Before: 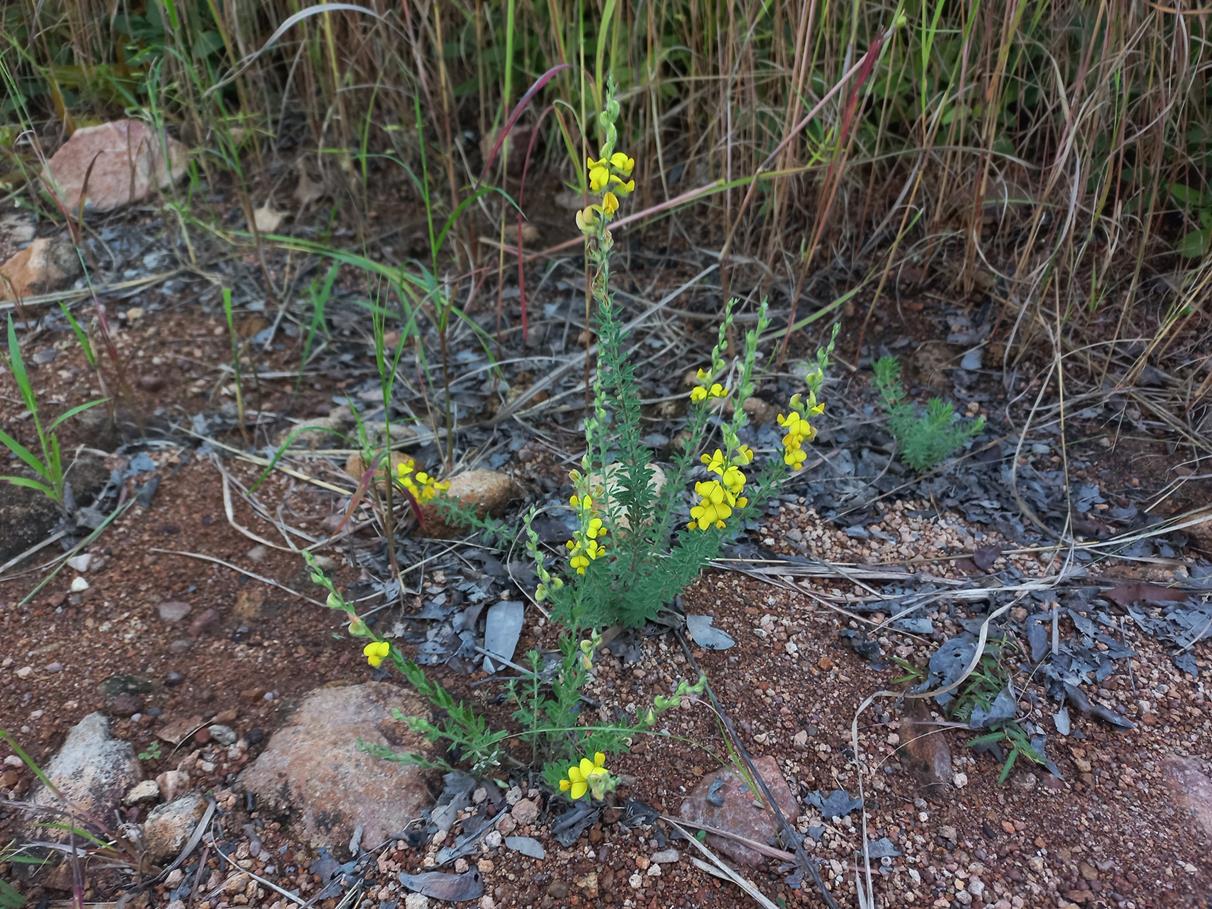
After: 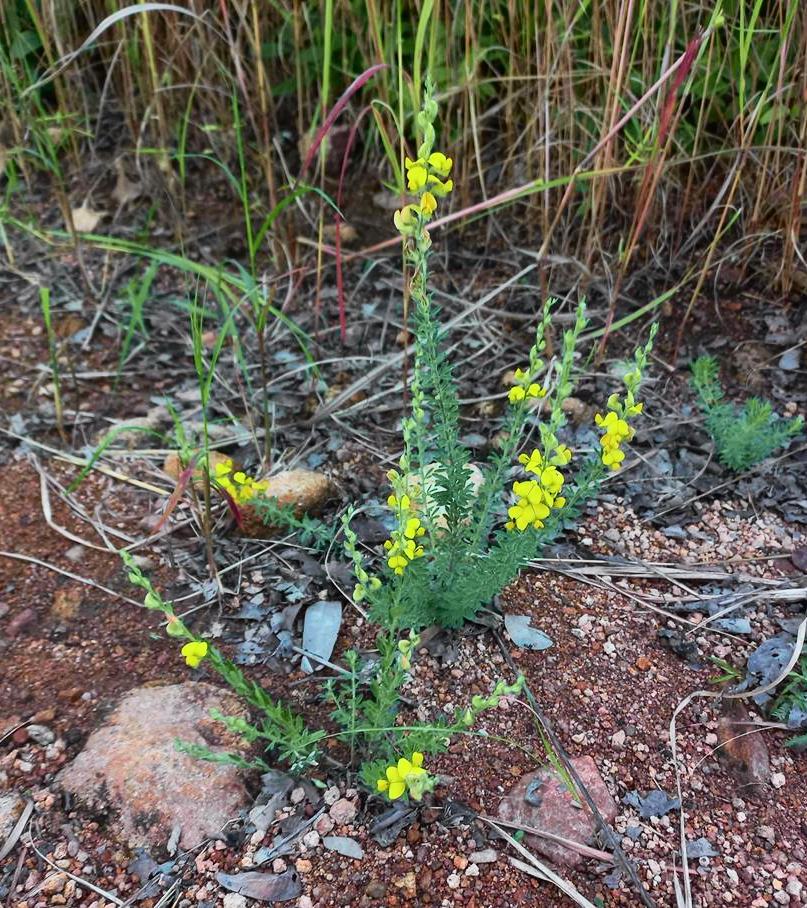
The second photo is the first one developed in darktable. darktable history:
crop and rotate: left 15.055%, right 18.278%
tone curve: curves: ch0 [(0, 0) (0.131, 0.116) (0.316, 0.345) (0.501, 0.584) (0.629, 0.732) (0.812, 0.888) (1, 0.974)]; ch1 [(0, 0) (0.366, 0.367) (0.475, 0.453) (0.494, 0.497) (0.504, 0.503) (0.553, 0.584) (1, 1)]; ch2 [(0, 0) (0.333, 0.346) (0.375, 0.375) (0.424, 0.43) (0.476, 0.492) (0.502, 0.501) (0.533, 0.556) (0.566, 0.599) (0.614, 0.653) (1, 1)], color space Lab, independent channels, preserve colors none
